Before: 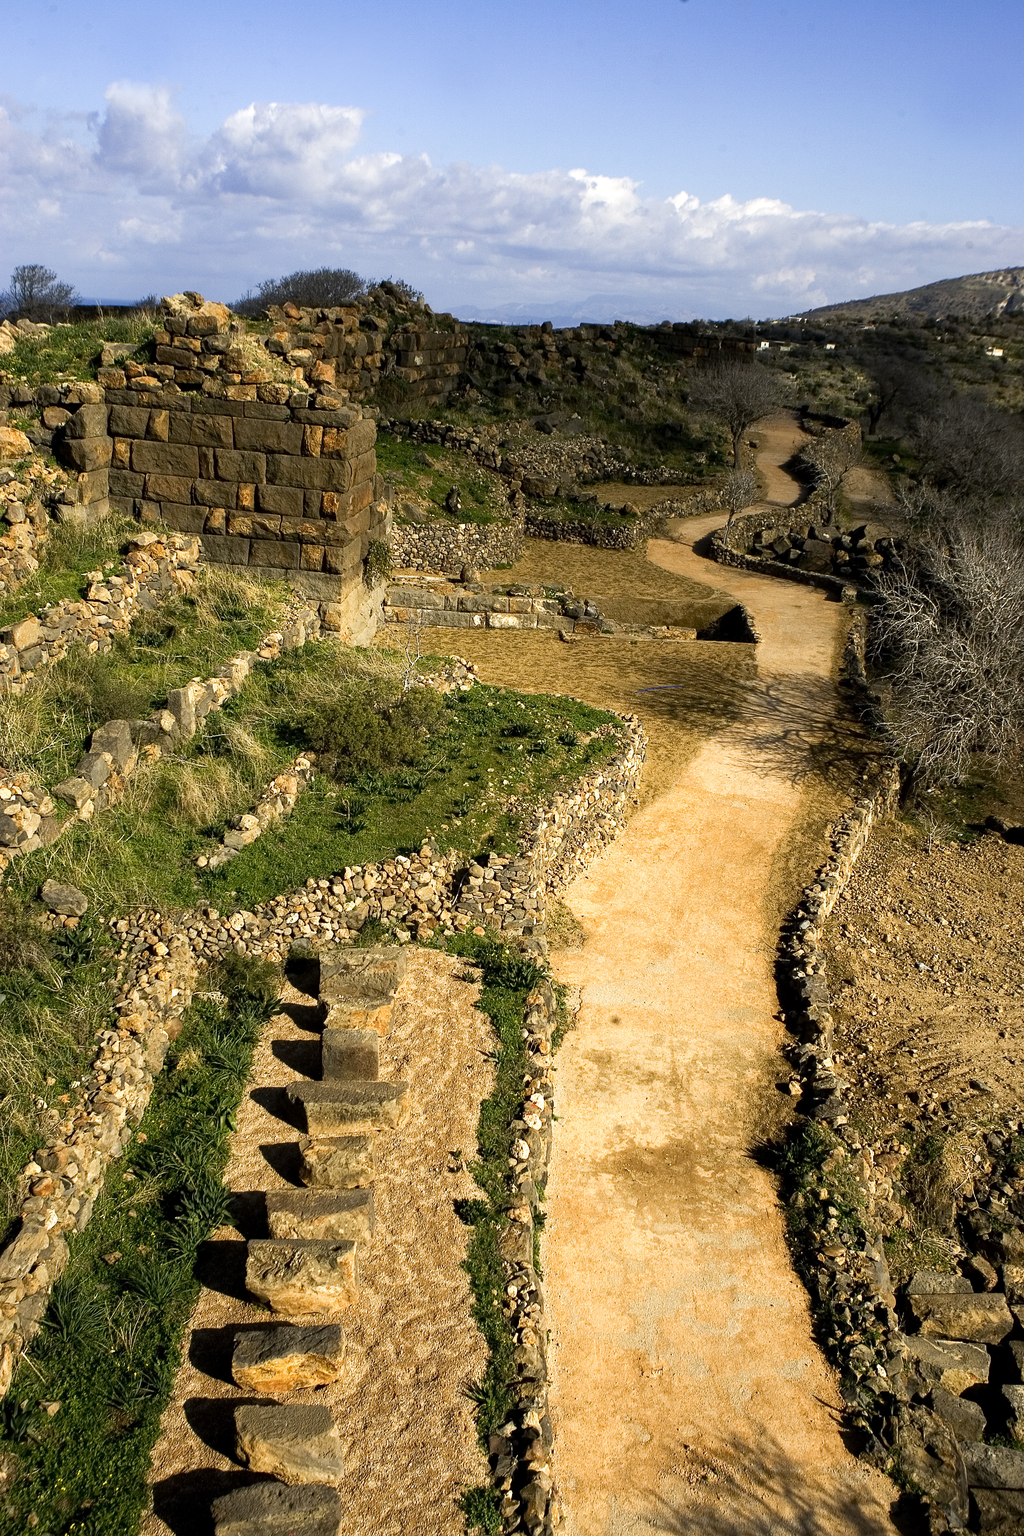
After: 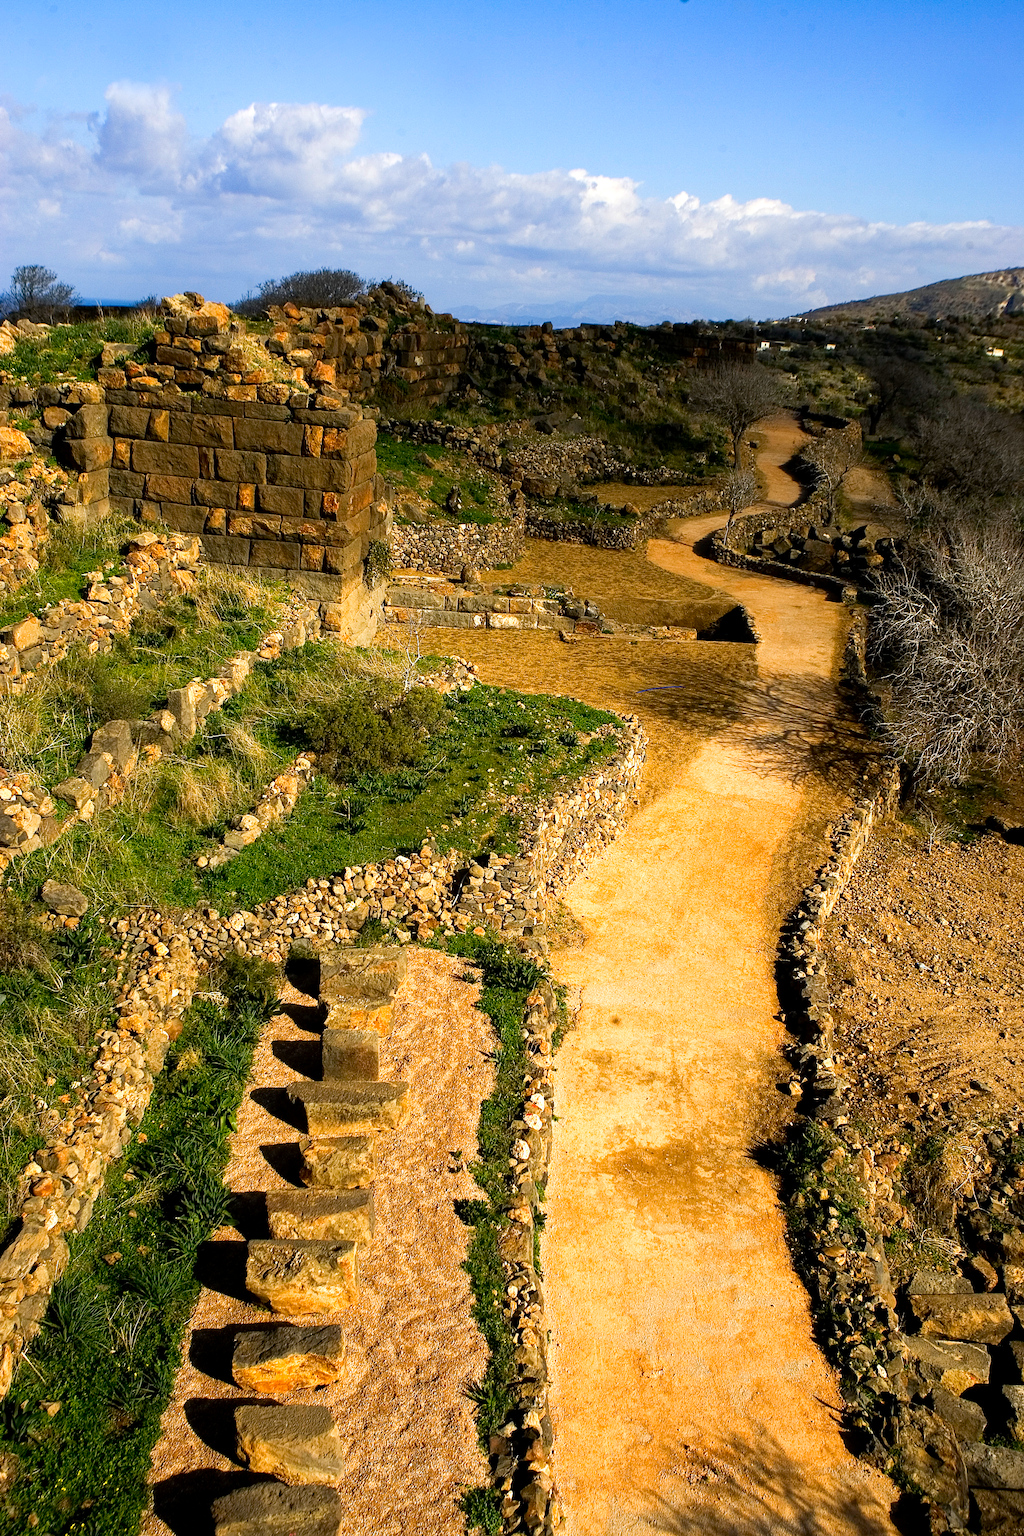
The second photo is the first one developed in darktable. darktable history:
color correction: highlights b* -0.001, saturation 1.32
color balance rgb: perceptual saturation grading › global saturation 0.263%
